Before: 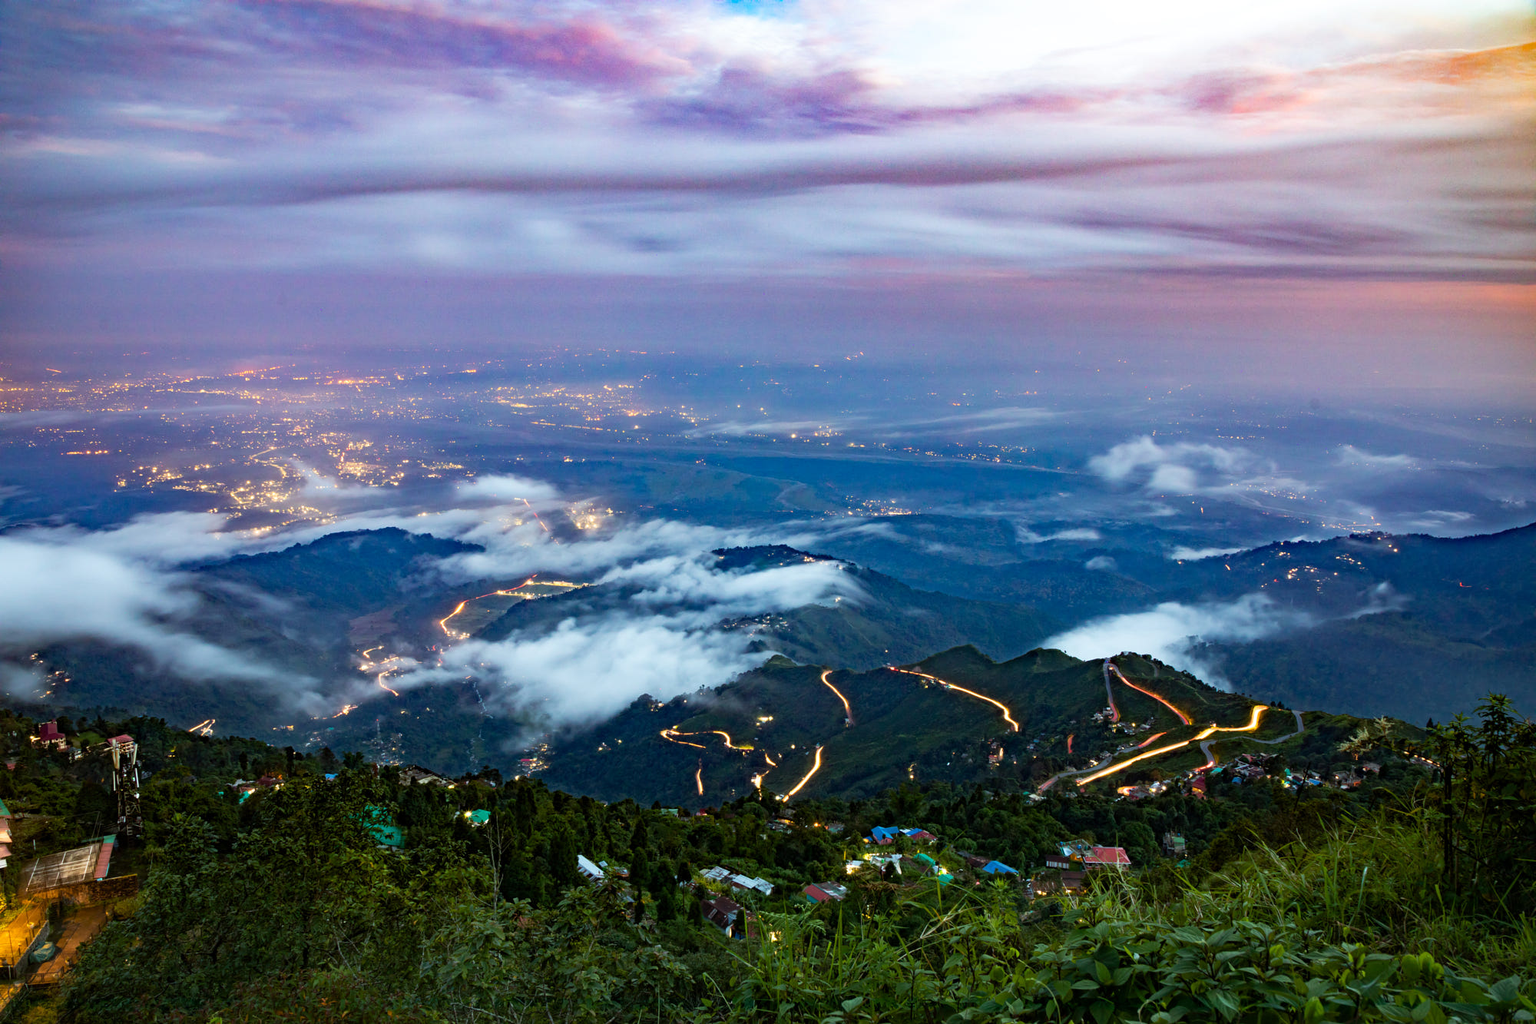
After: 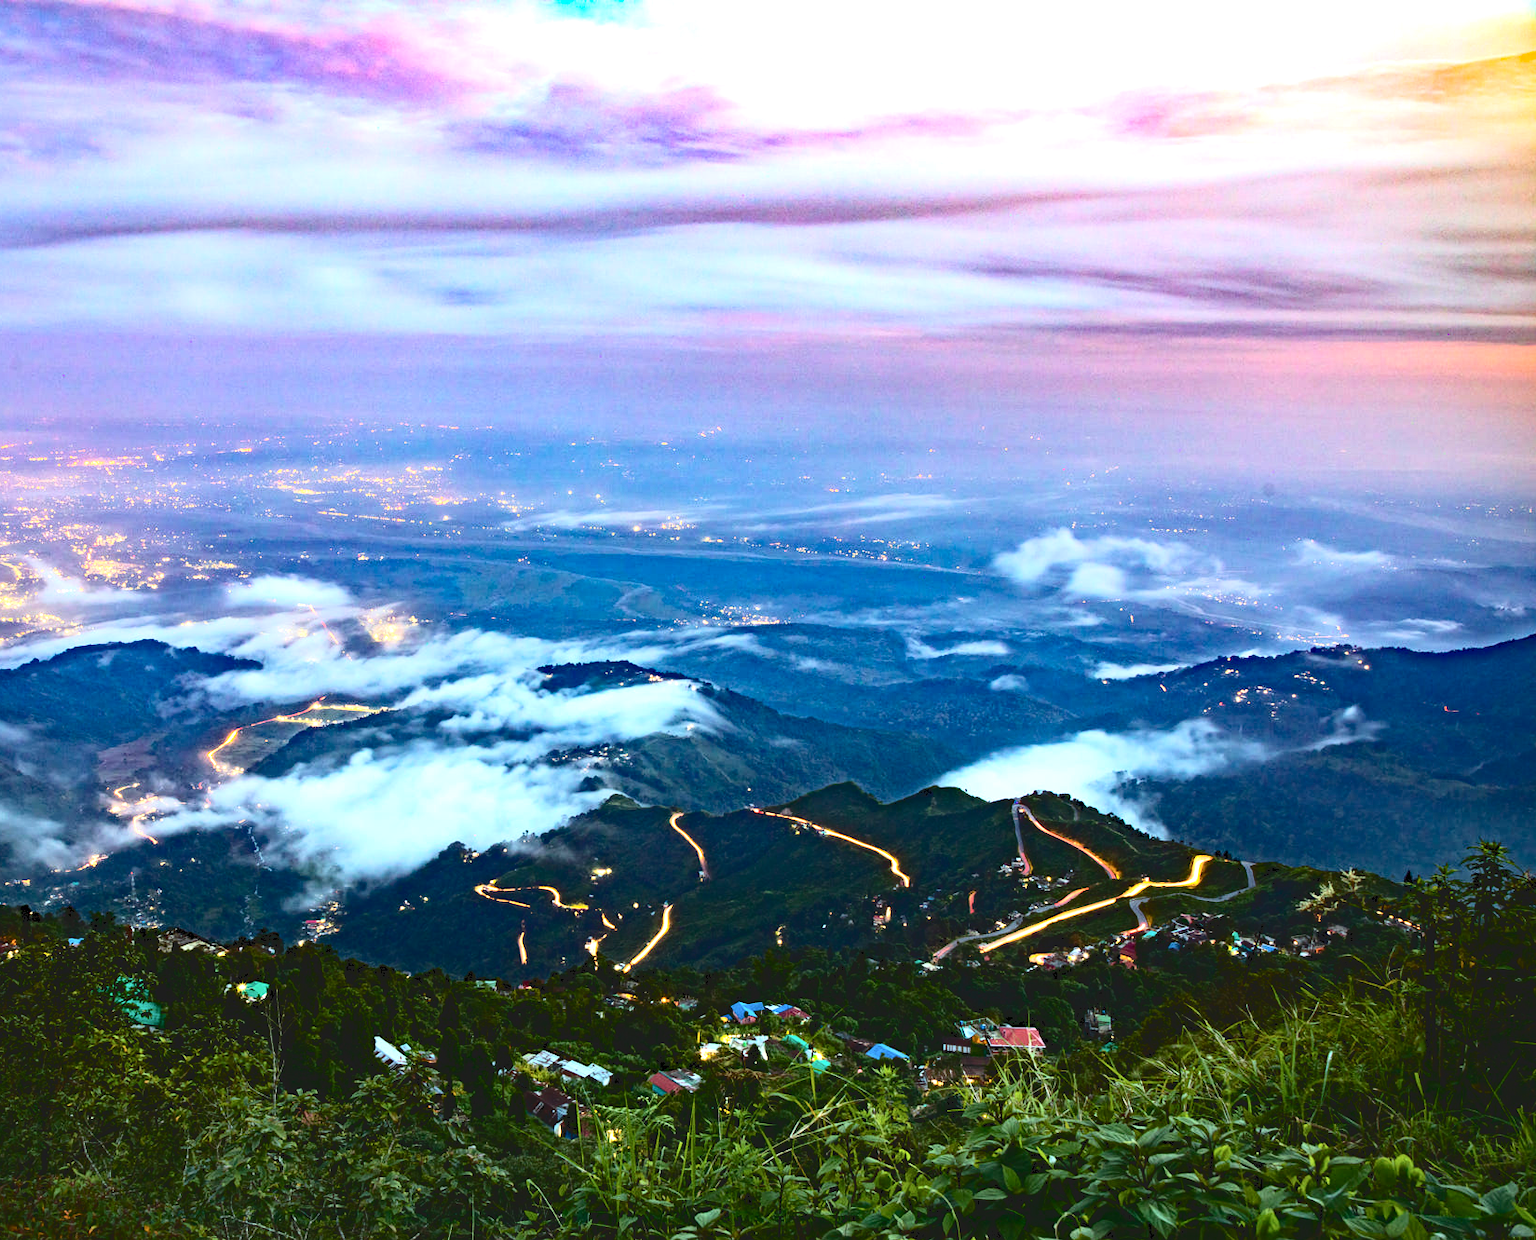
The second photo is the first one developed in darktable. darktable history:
crop: left 17.525%, bottom 0.04%
tone curve: curves: ch0 [(0, 0) (0.003, 0.108) (0.011, 0.108) (0.025, 0.108) (0.044, 0.113) (0.069, 0.113) (0.1, 0.121) (0.136, 0.136) (0.177, 0.16) (0.224, 0.192) (0.277, 0.246) (0.335, 0.324) (0.399, 0.419) (0.468, 0.518) (0.543, 0.622) (0.623, 0.721) (0.709, 0.815) (0.801, 0.893) (0.898, 0.949) (1, 1)], color space Lab, independent channels, preserve colors none
exposure: black level correction 0, exposure 0.704 EV, compensate highlight preservation false
haze removal: strength 0.294, distance 0.249, compatibility mode true, adaptive false
